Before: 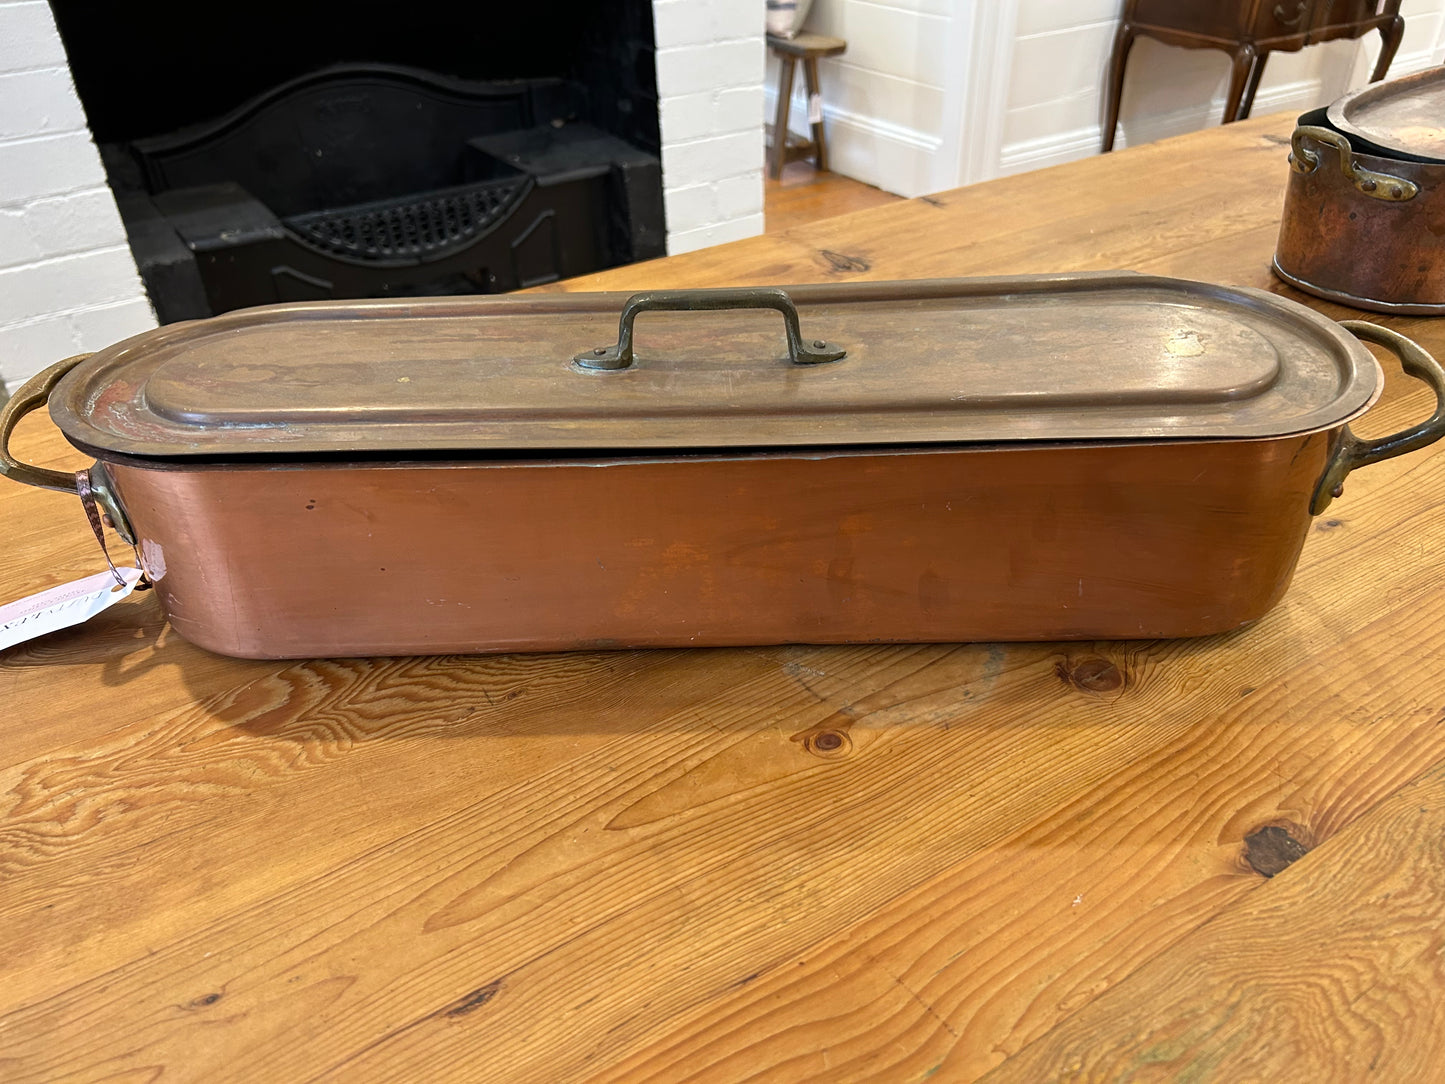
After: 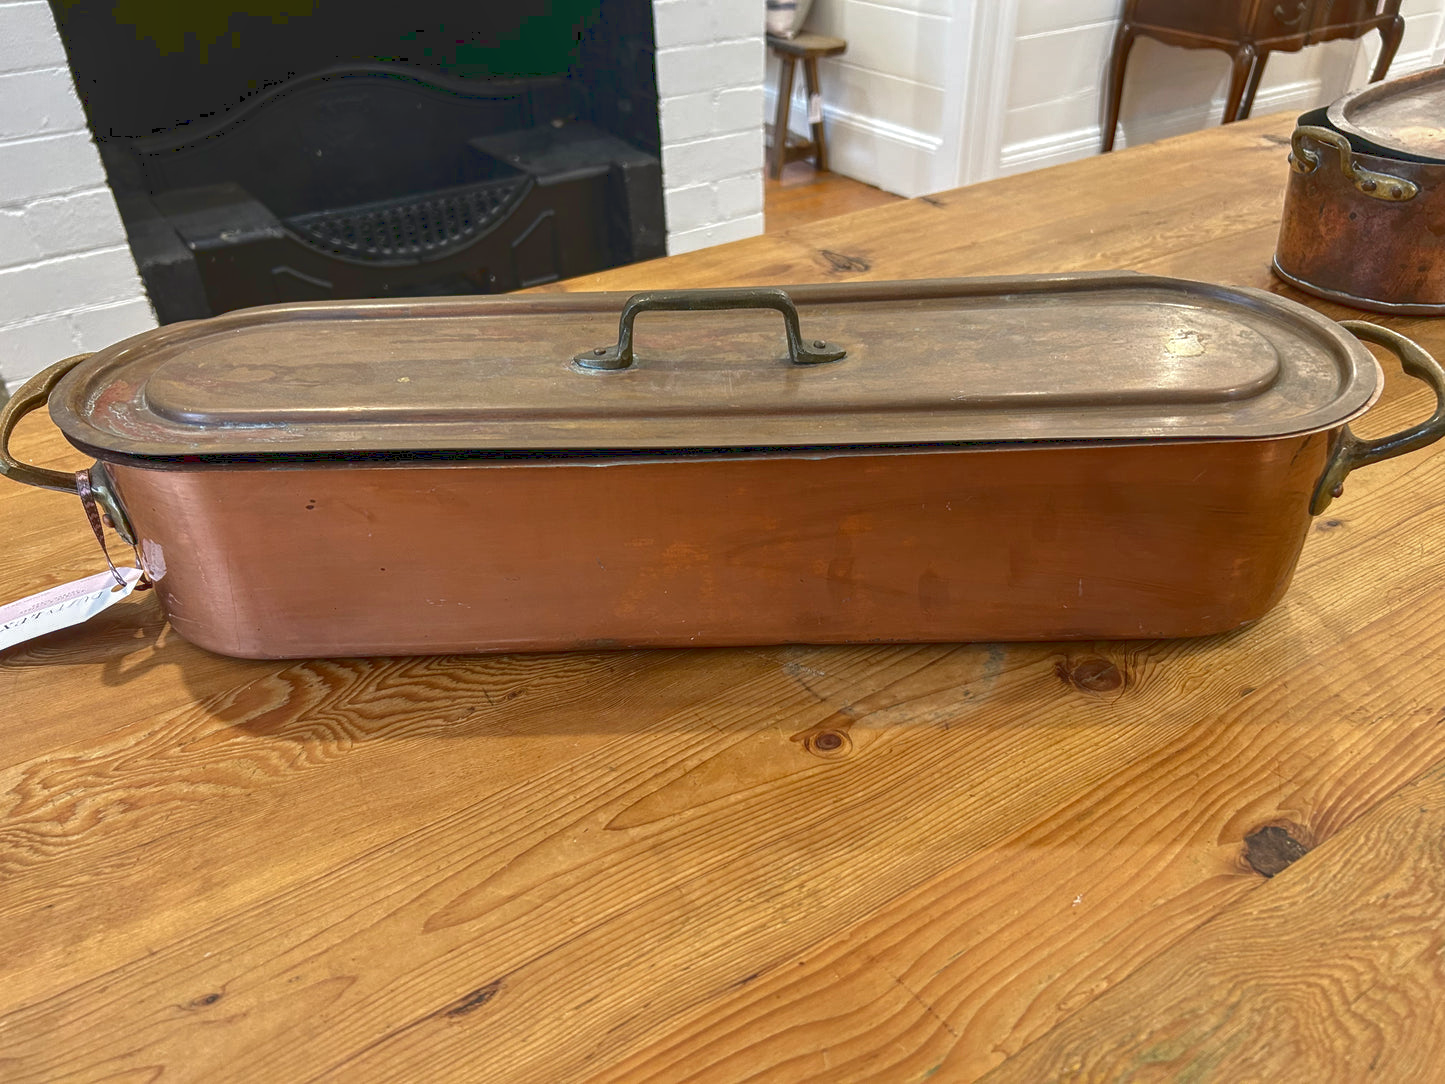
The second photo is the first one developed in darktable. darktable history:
local contrast: on, module defaults
tone curve: curves: ch0 [(0, 0) (0.003, 0.126) (0.011, 0.129) (0.025, 0.133) (0.044, 0.143) (0.069, 0.155) (0.1, 0.17) (0.136, 0.189) (0.177, 0.217) (0.224, 0.25) (0.277, 0.293) (0.335, 0.346) (0.399, 0.398) (0.468, 0.456) (0.543, 0.517) (0.623, 0.583) (0.709, 0.659) (0.801, 0.756) (0.898, 0.856) (1, 1)]
